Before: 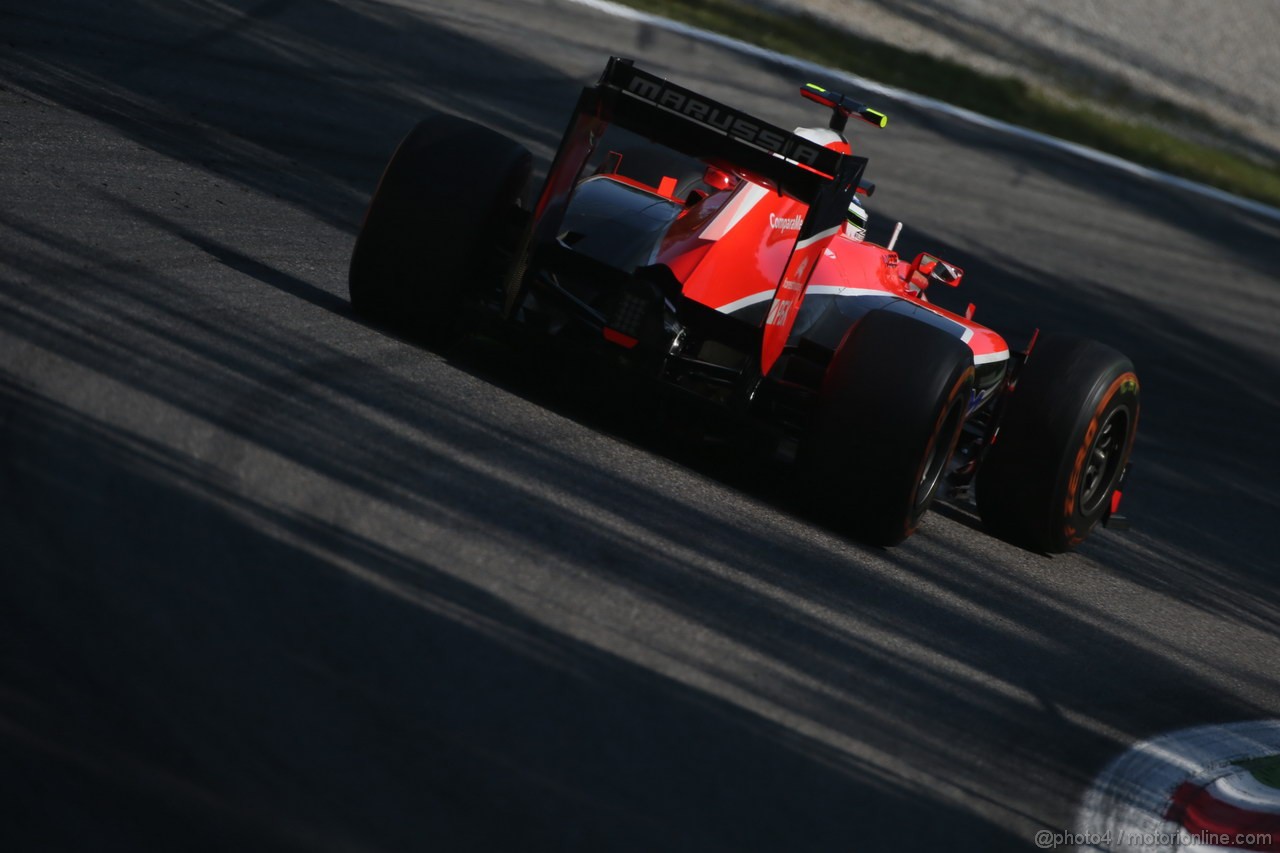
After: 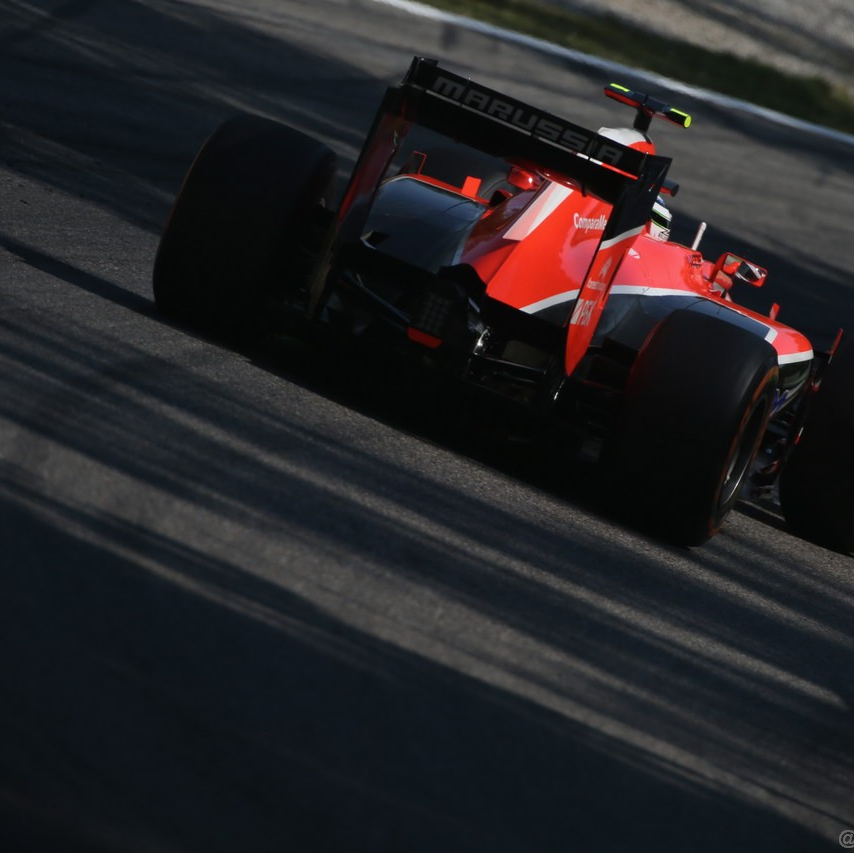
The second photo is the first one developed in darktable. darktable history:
crop: left 15.388%, right 17.851%
contrast brightness saturation: saturation -0.05
